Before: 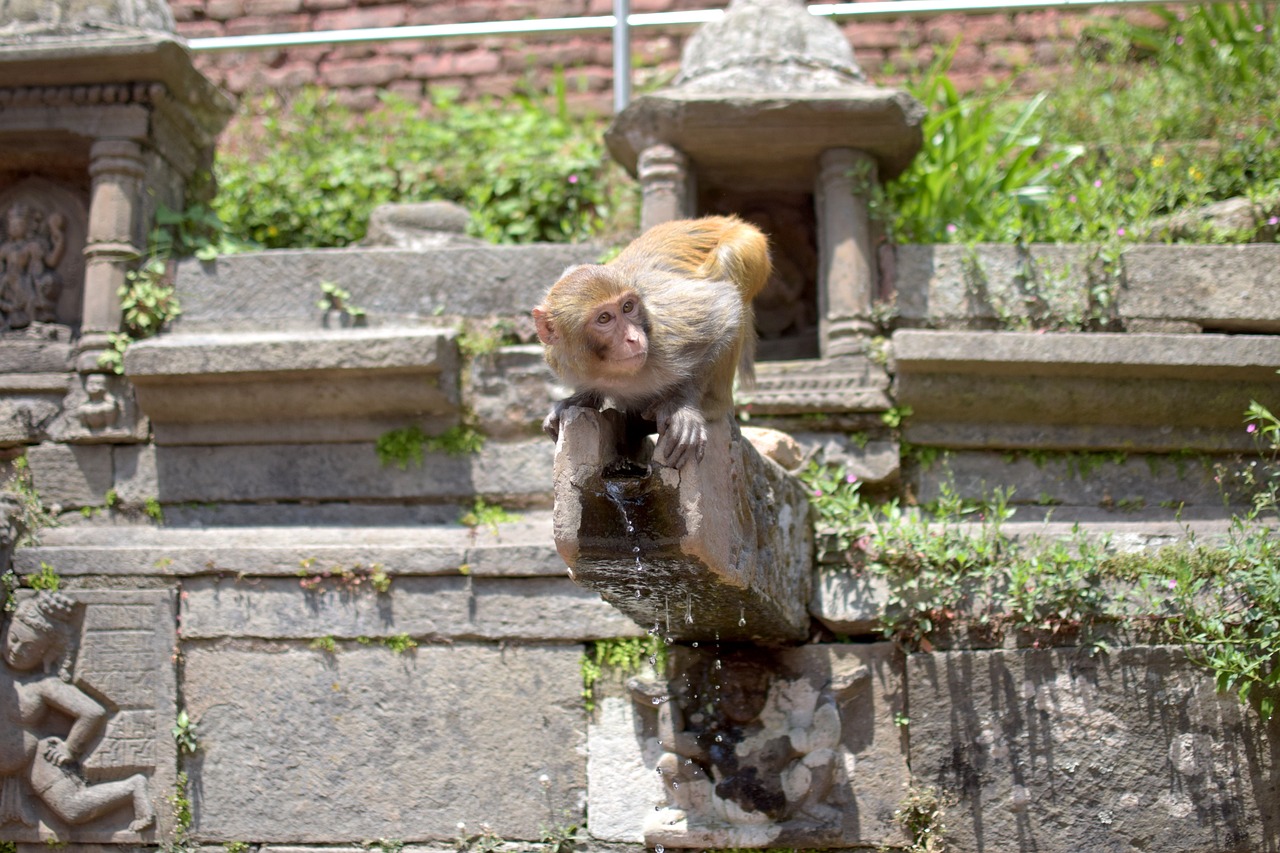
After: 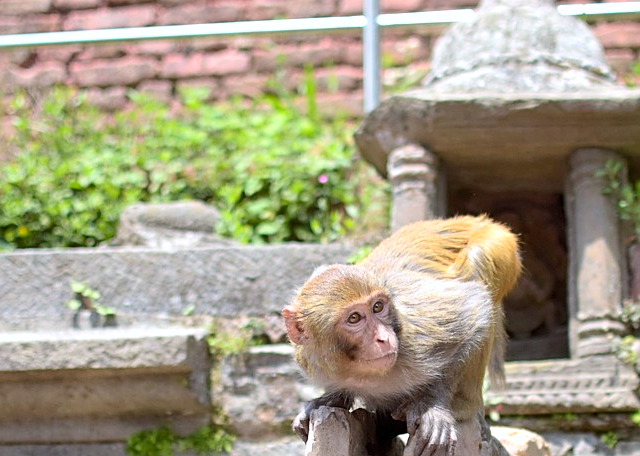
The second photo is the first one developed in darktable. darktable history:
white balance: red 0.98, blue 1.034
crop: left 19.556%, right 30.401%, bottom 46.458%
sharpen: on, module defaults
shadows and highlights: shadows 10, white point adjustment 1, highlights -40
contrast brightness saturation: contrast 0.2, brightness 0.16, saturation 0.22
